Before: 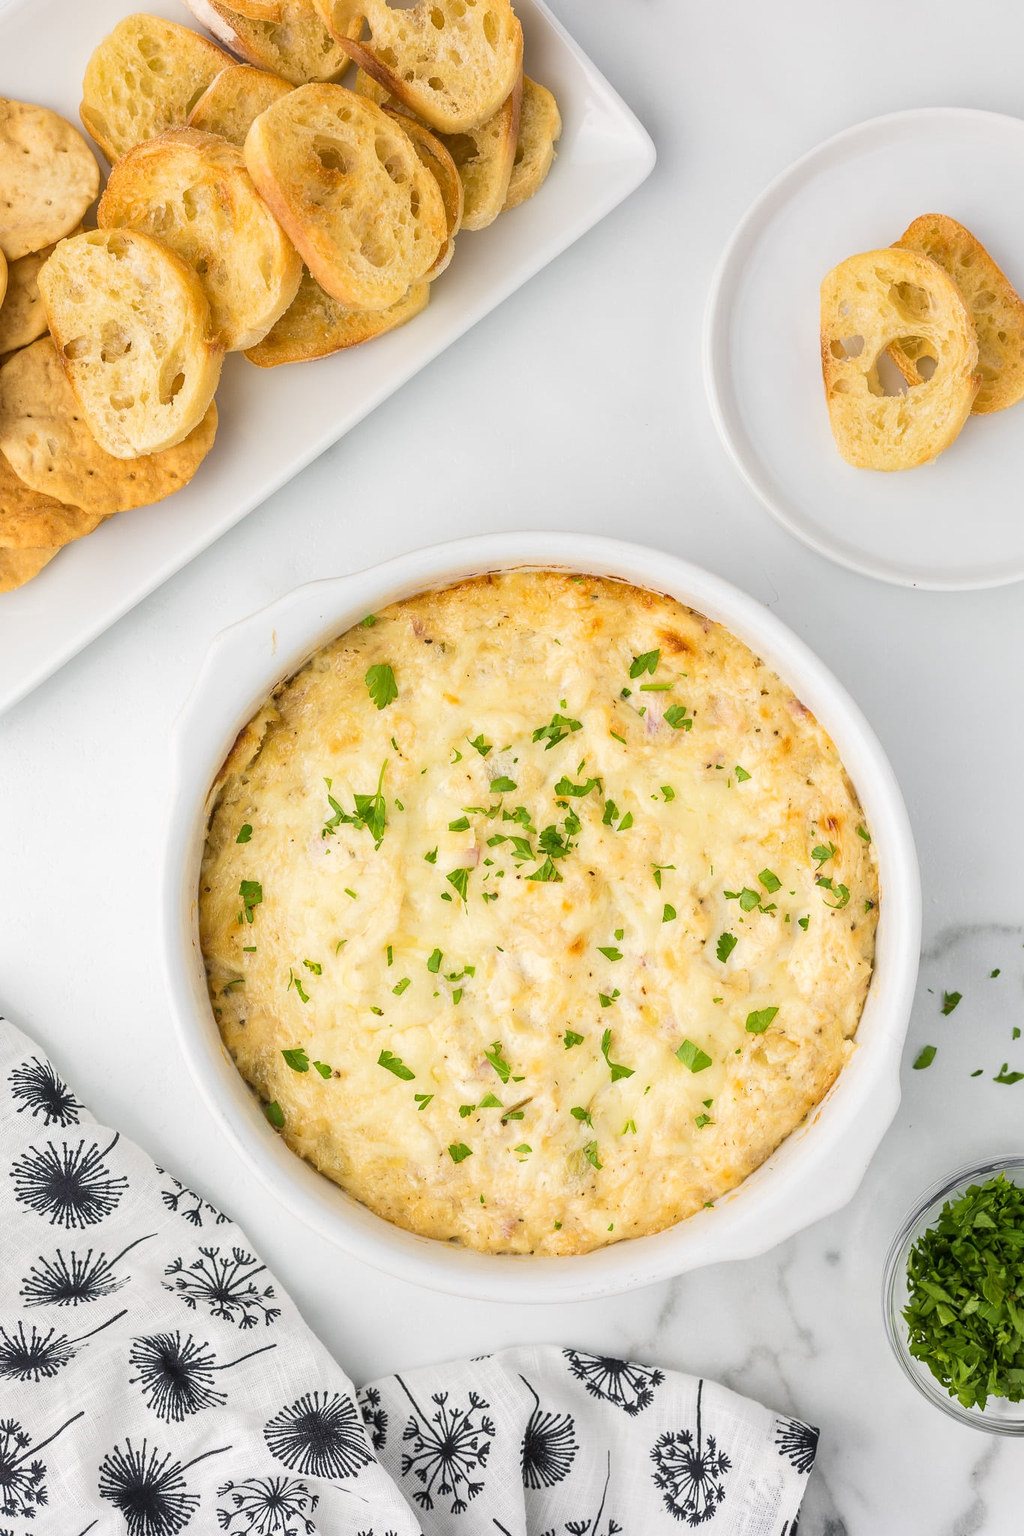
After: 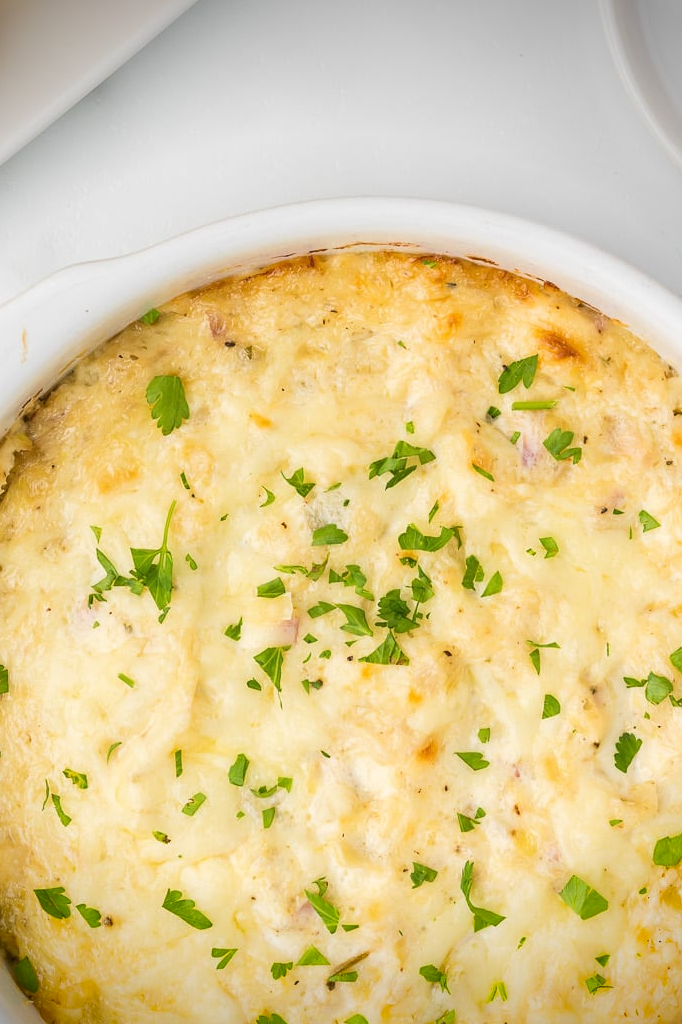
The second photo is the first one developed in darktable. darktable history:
vignetting: fall-off start 88.53%, fall-off radius 44.2%, saturation 0.376, width/height ratio 1.161
crop: left 25%, top 25%, right 25%, bottom 25%
